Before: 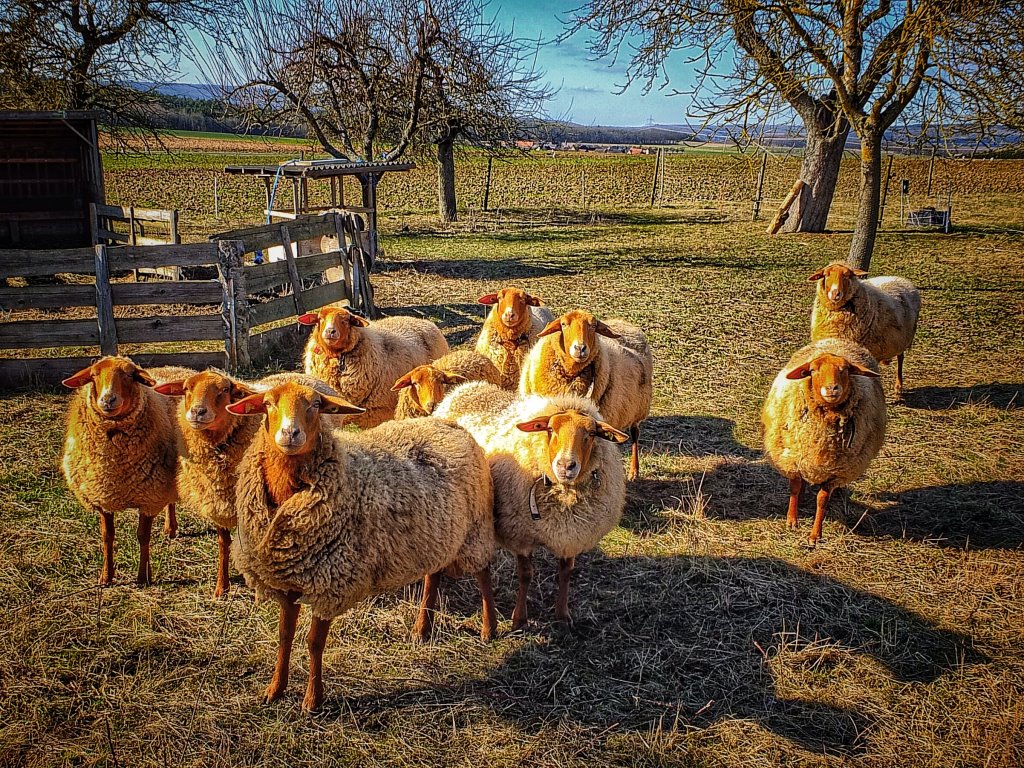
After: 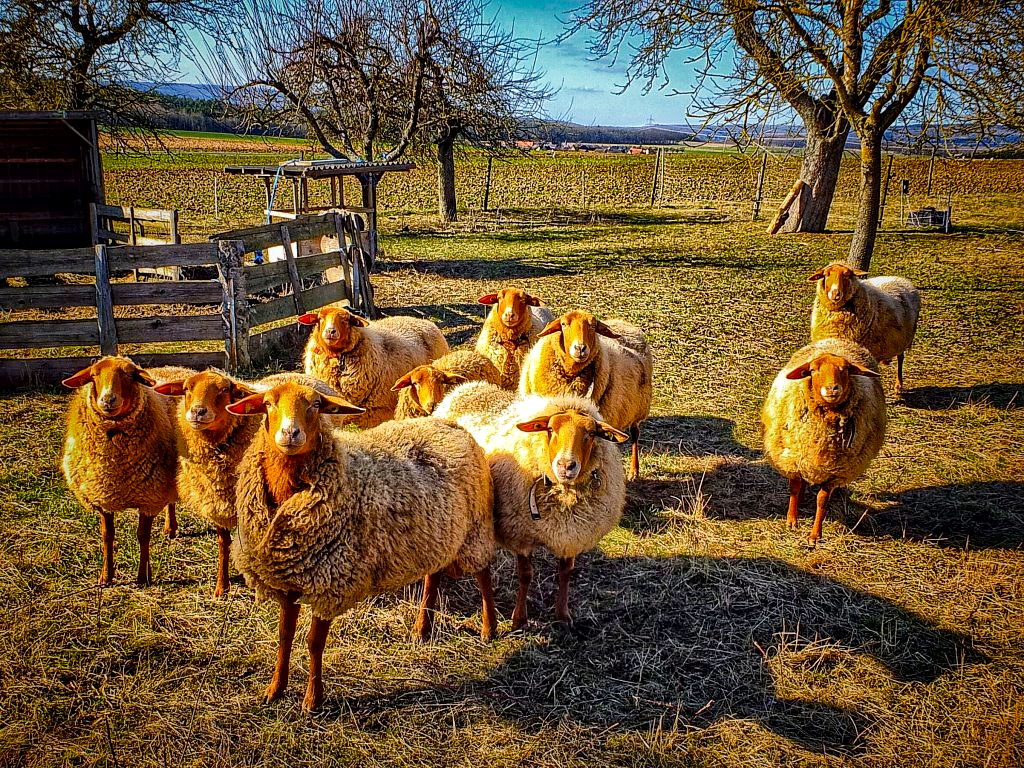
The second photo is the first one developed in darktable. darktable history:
local contrast: mode bilateral grid, contrast 25, coarseness 60, detail 151%, midtone range 0.2
color balance rgb: perceptual saturation grading › global saturation 35%, perceptual saturation grading › highlights -30%, perceptual saturation grading › shadows 35%, perceptual brilliance grading › global brilliance 3%, perceptual brilliance grading › highlights -3%, perceptual brilliance grading › shadows 3%
